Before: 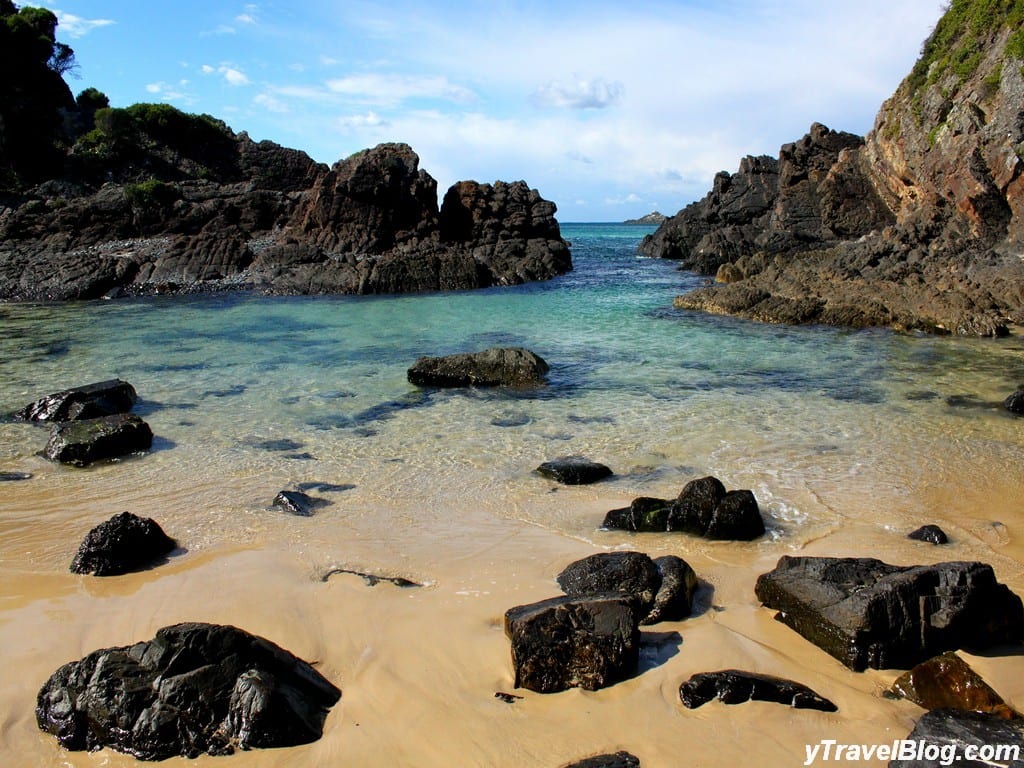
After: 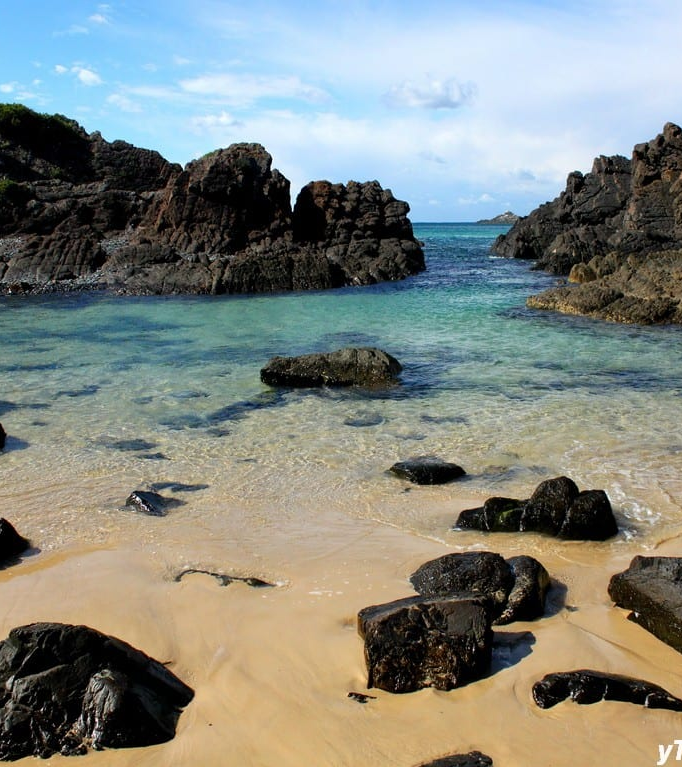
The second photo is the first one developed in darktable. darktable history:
crop and rotate: left 14.391%, right 18.931%
